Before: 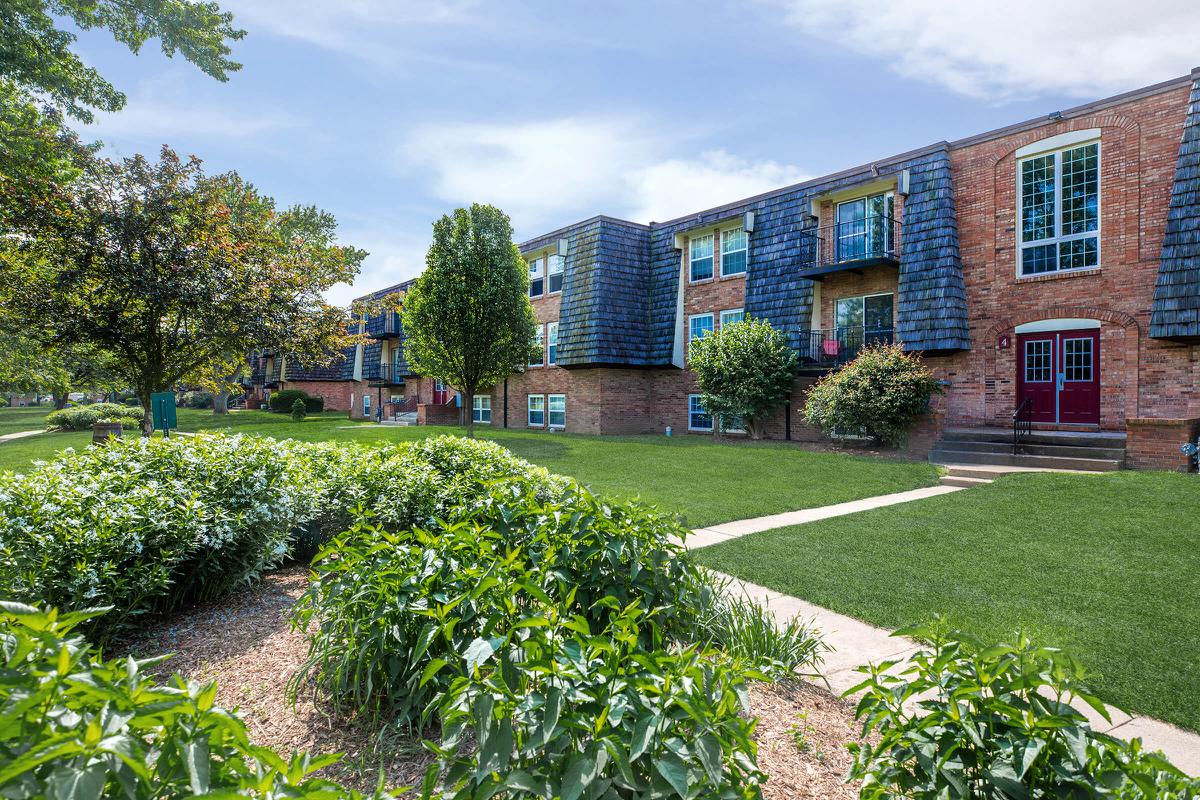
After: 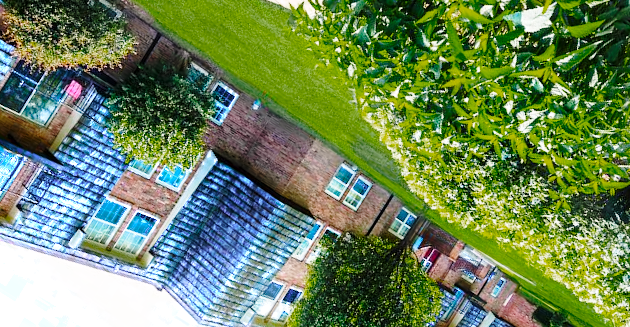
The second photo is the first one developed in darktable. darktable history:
color zones: curves: ch0 [(0.203, 0.433) (0.607, 0.517) (0.697, 0.696) (0.705, 0.897)]
crop and rotate: angle 147.77°, left 9.173%, top 15.573%, right 4.395%, bottom 17.061%
color balance rgb: shadows lift › hue 86.78°, highlights gain › chroma 1.683%, highlights gain › hue 57.01°, global offset › hue 168.63°, perceptual saturation grading › global saturation 25.484%
base curve: curves: ch0 [(0, 0) (0.028, 0.03) (0.121, 0.232) (0.46, 0.748) (0.859, 0.968) (1, 1)], preserve colors none
